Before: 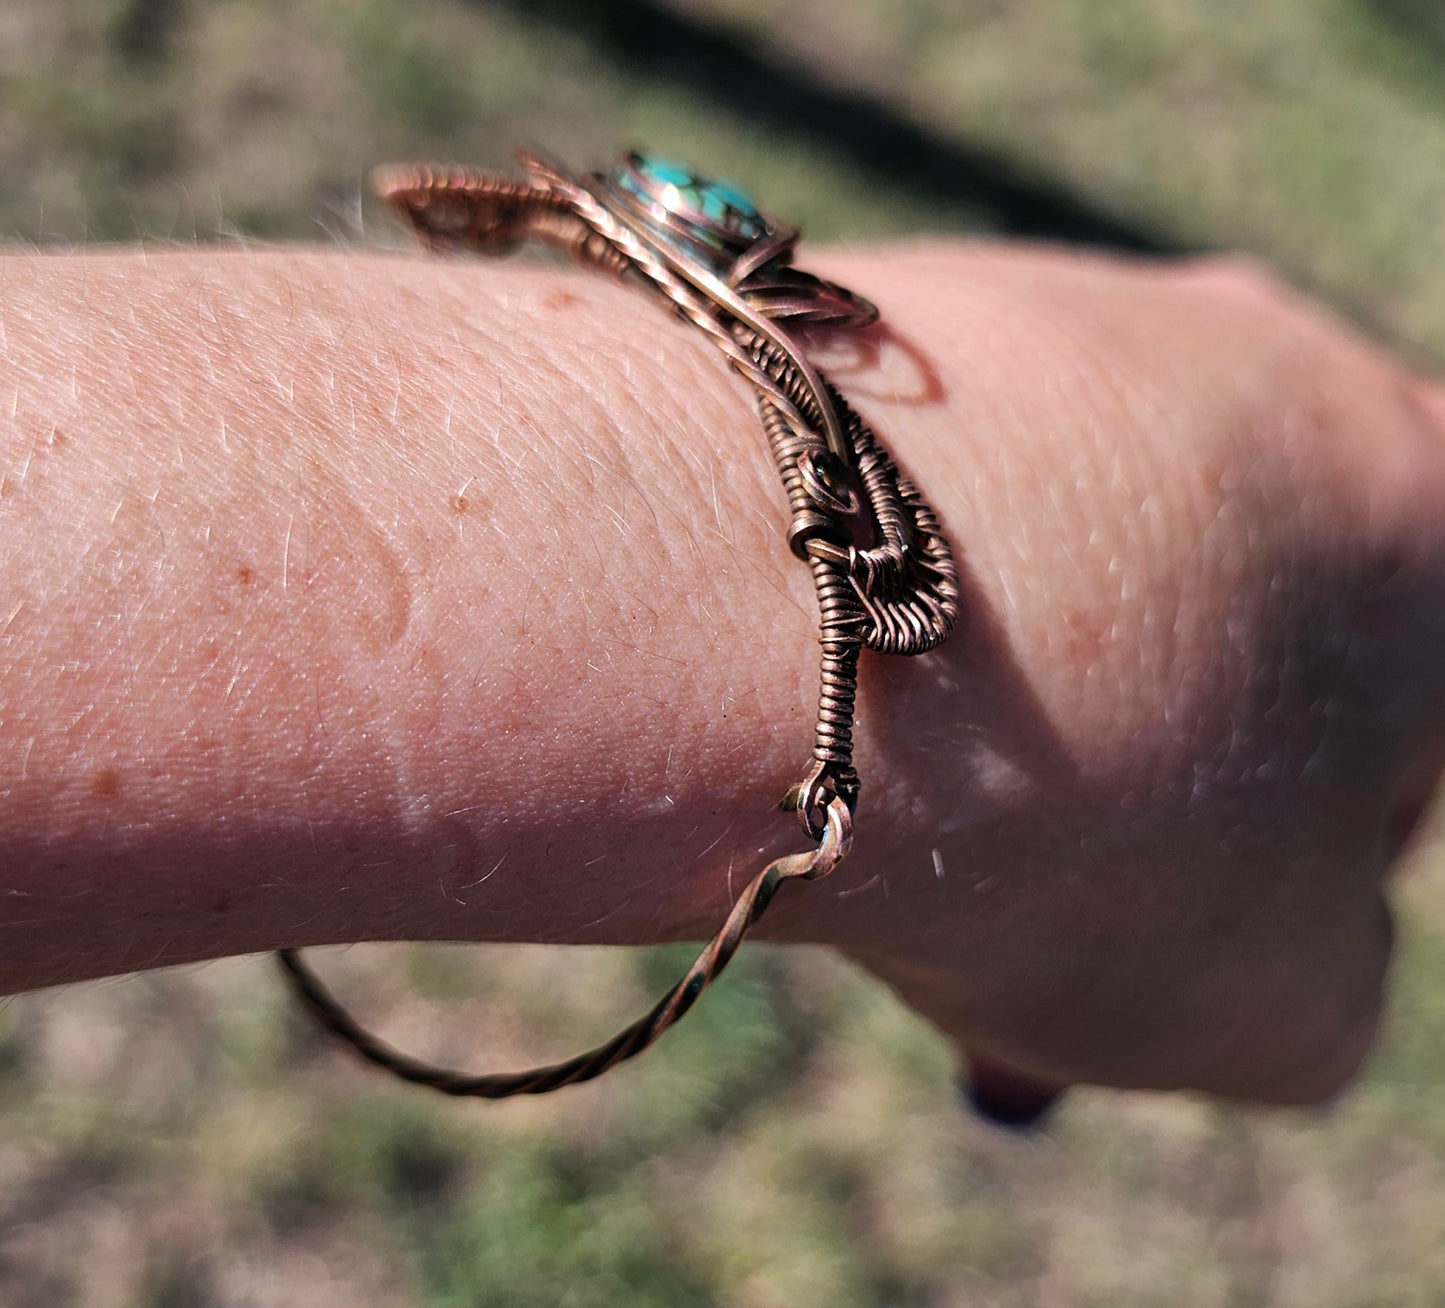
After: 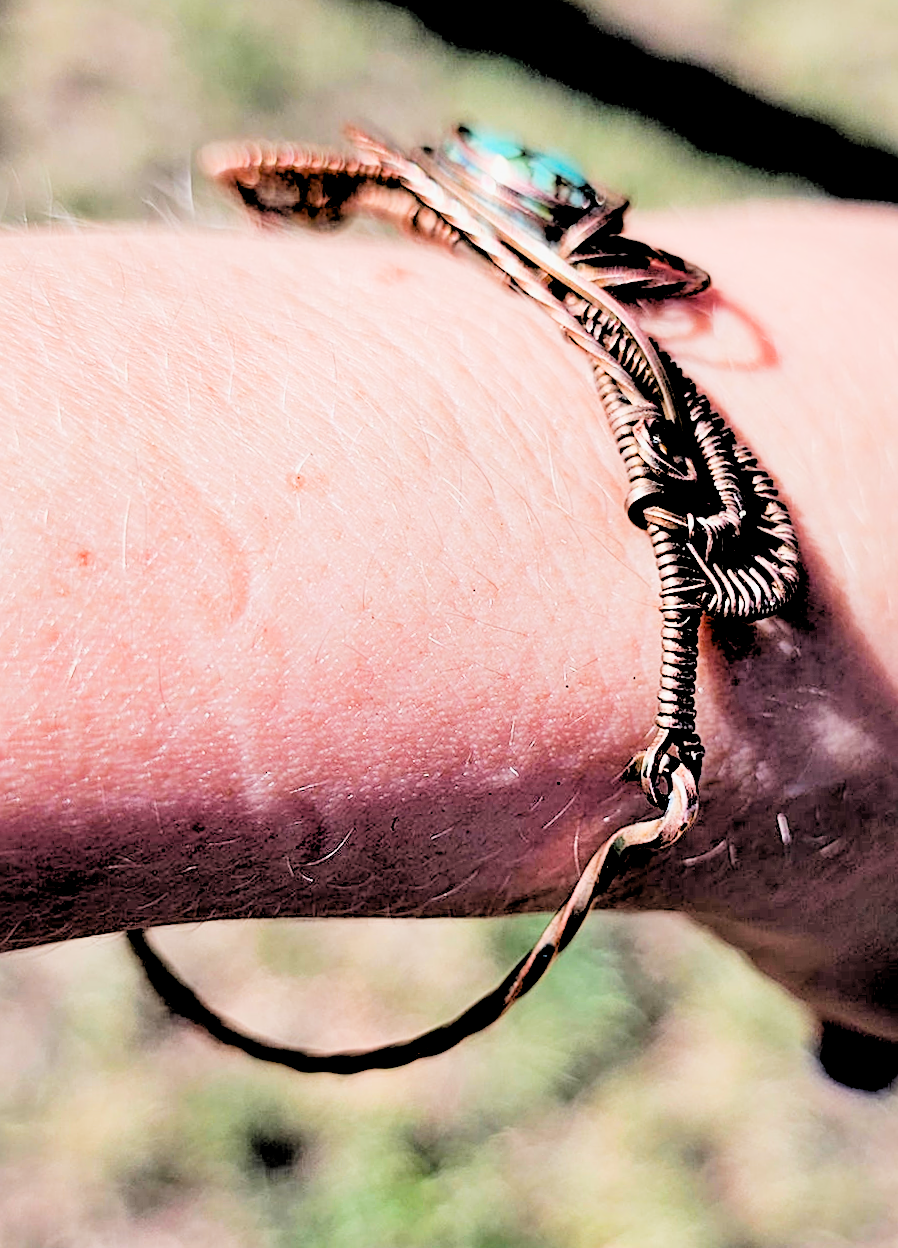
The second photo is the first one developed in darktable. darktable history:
sharpen: on, module defaults
rotate and perspective: rotation -1.42°, crop left 0.016, crop right 0.984, crop top 0.035, crop bottom 0.965
filmic rgb: black relative exposure -5 EV, hardness 2.88, contrast 1.4, highlights saturation mix -30%
crop: left 10.644%, right 26.528%
color zones: curves: ch0 [(0, 0.5) (0.143, 0.5) (0.286, 0.5) (0.429, 0.5) (0.571, 0.5) (0.714, 0.476) (0.857, 0.5) (1, 0.5)]; ch2 [(0, 0.5) (0.143, 0.5) (0.286, 0.5) (0.429, 0.5) (0.571, 0.5) (0.714, 0.487) (0.857, 0.5) (1, 0.5)]
exposure: black level correction 0.01, exposure 1 EV, compensate highlight preservation false
rgb levels: levels [[0.027, 0.429, 0.996], [0, 0.5, 1], [0, 0.5, 1]]
